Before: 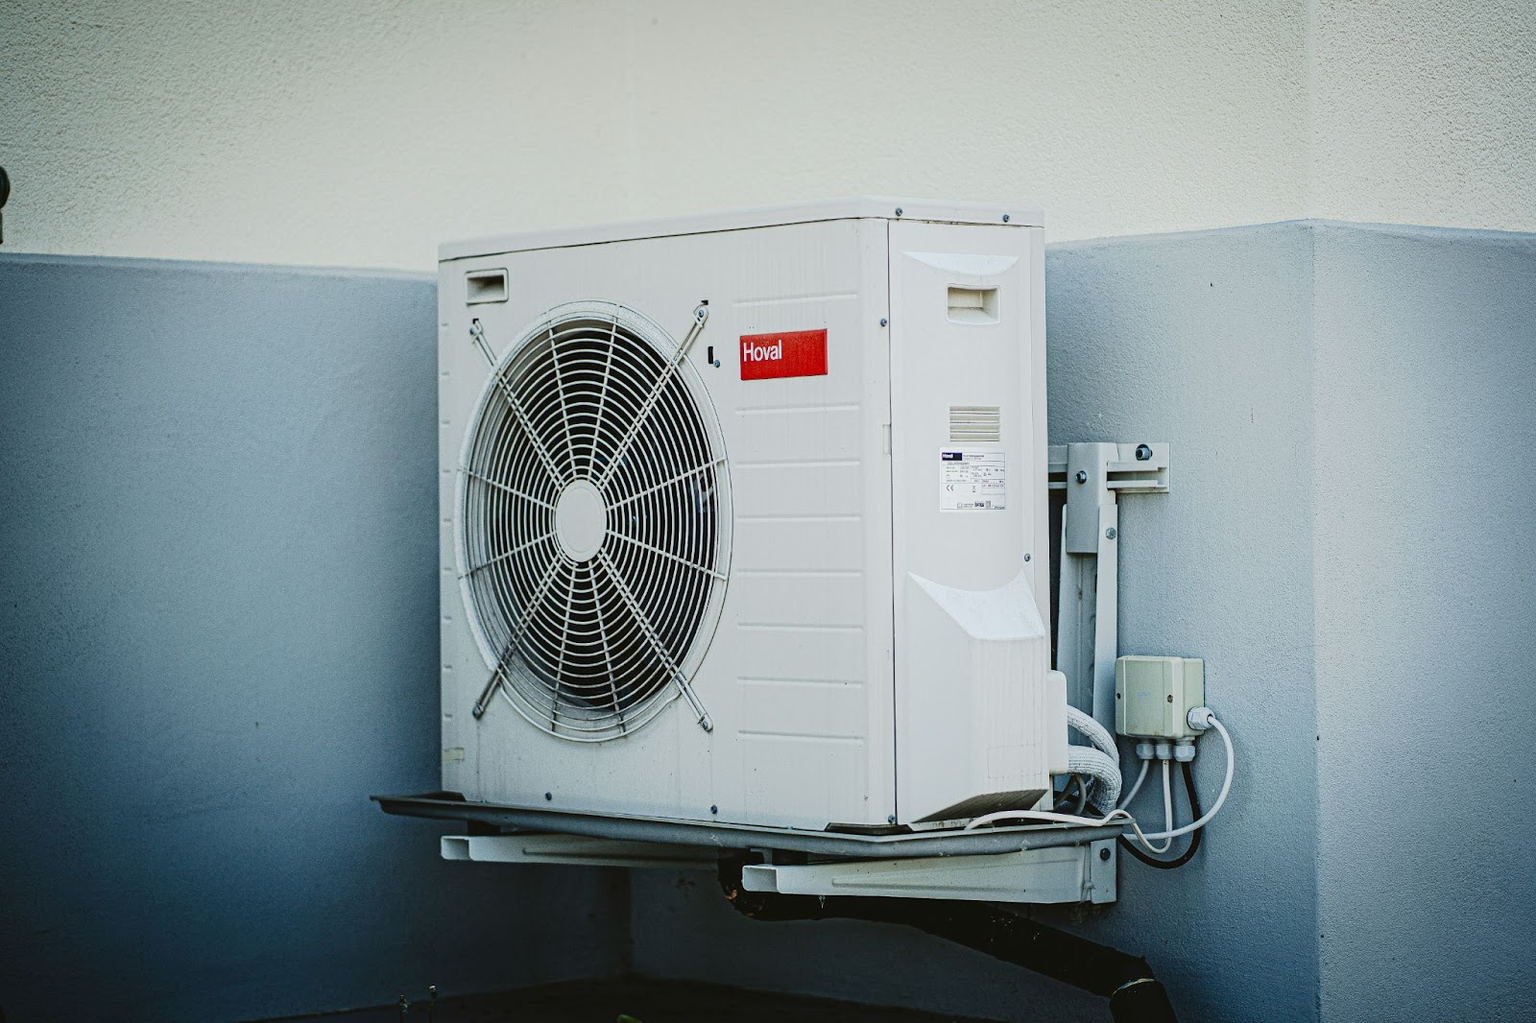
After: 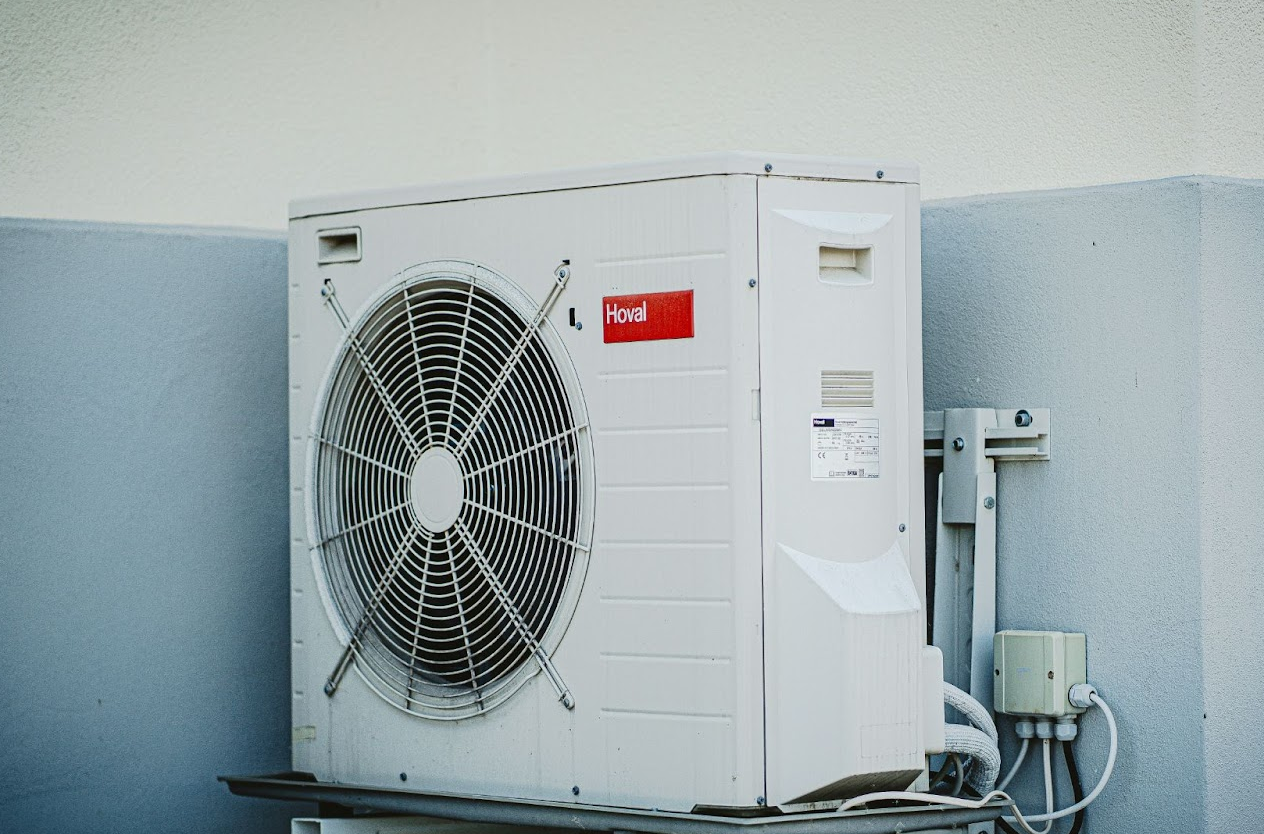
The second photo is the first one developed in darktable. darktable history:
crop and rotate: left 10.543%, top 5.033%, right 10.421%, bottom 16.713%
